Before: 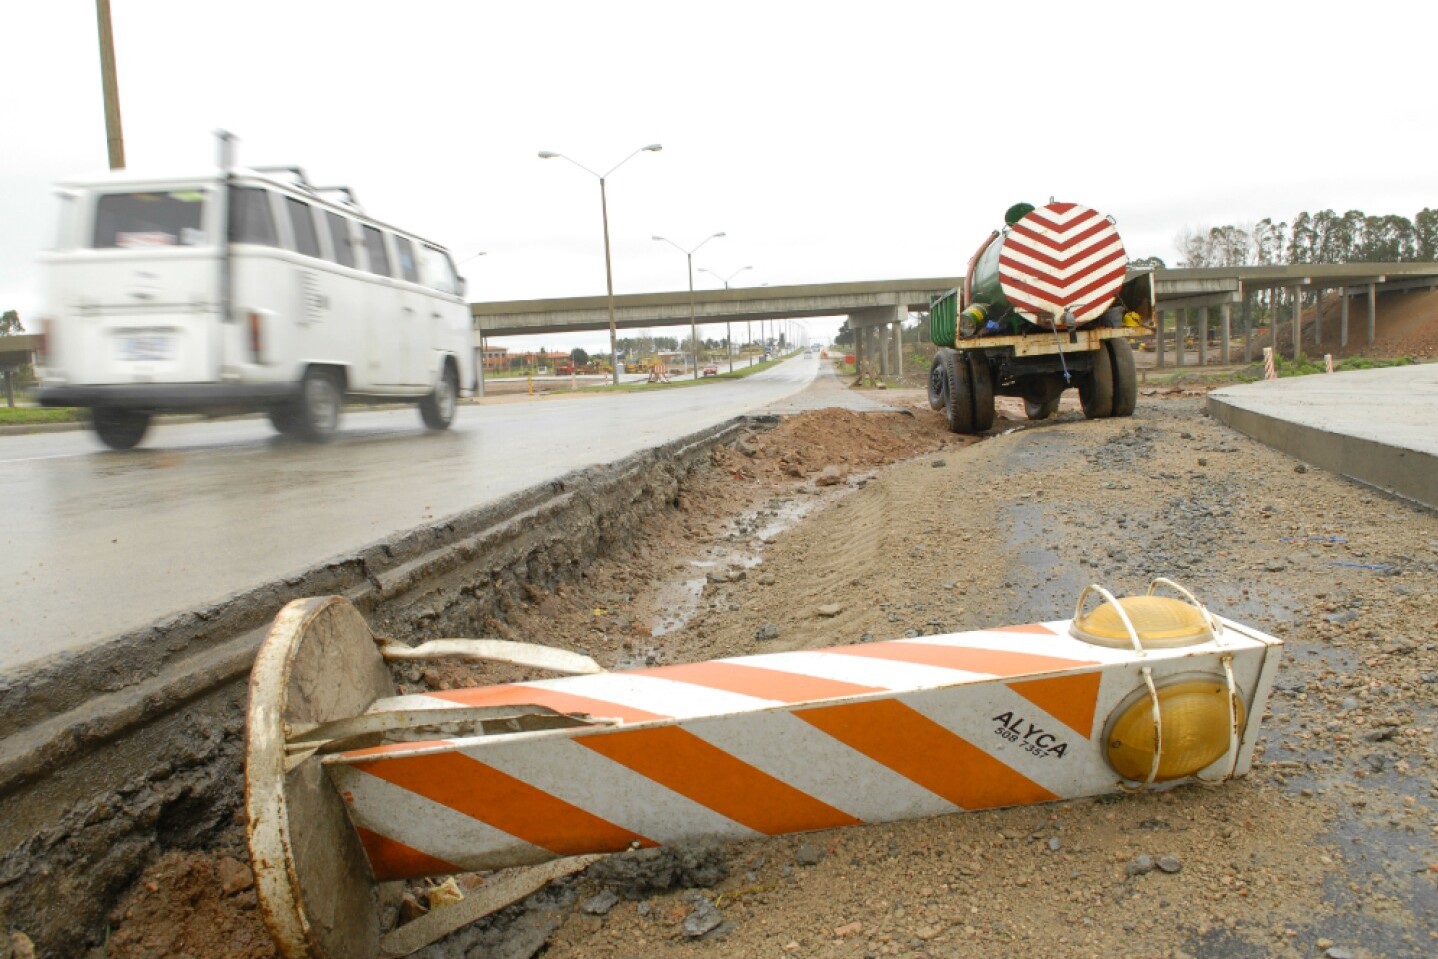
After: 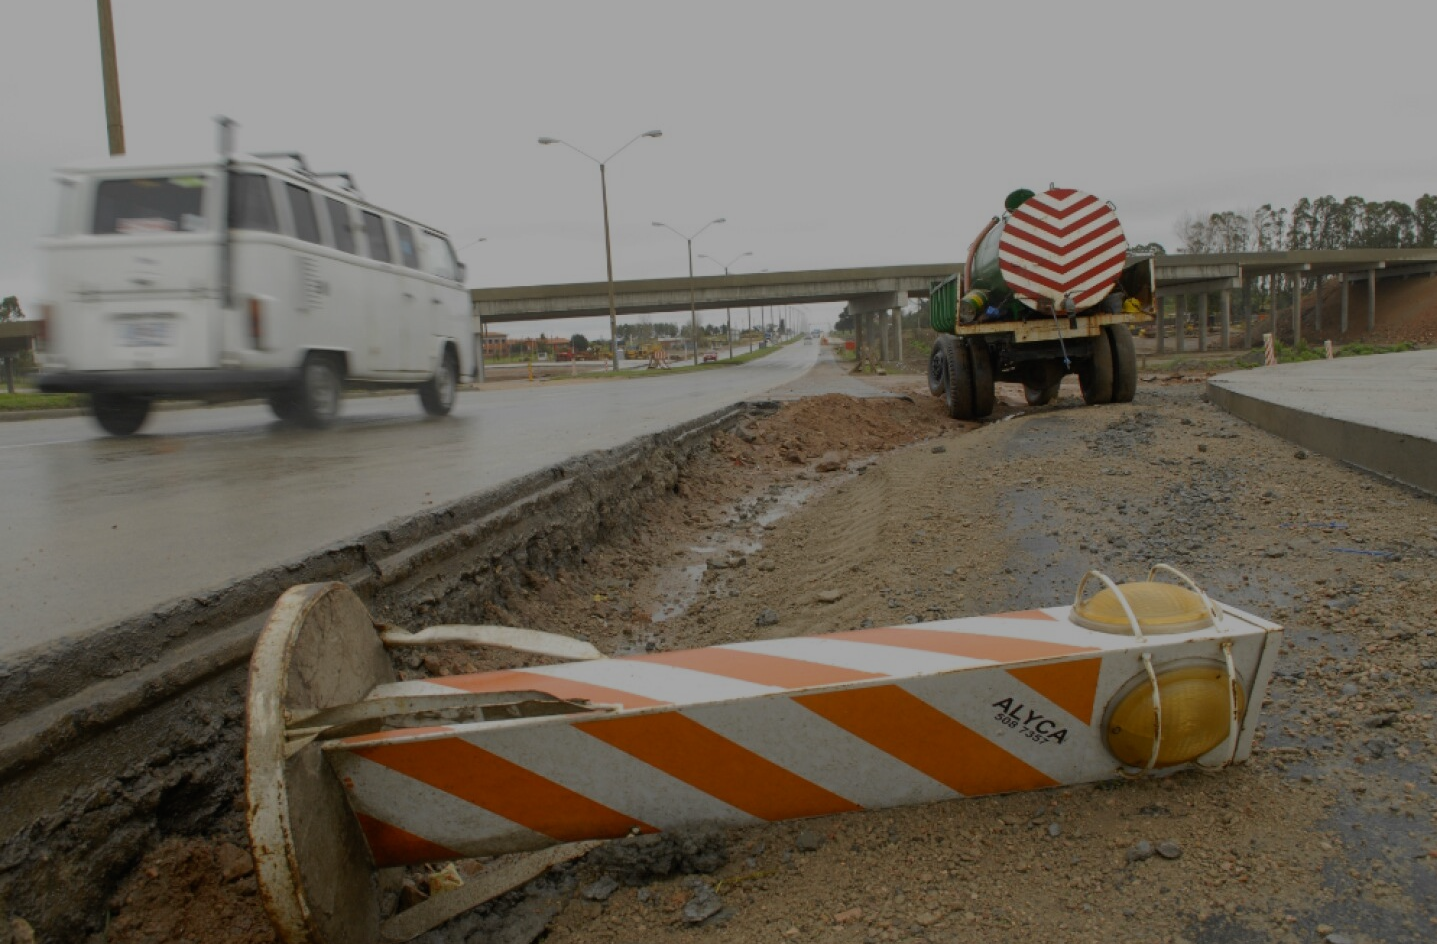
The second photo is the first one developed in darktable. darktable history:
exposure: exposure -1.414 EV, compensate highlight preservation false
crop: top 1.502%, right 0.054%
